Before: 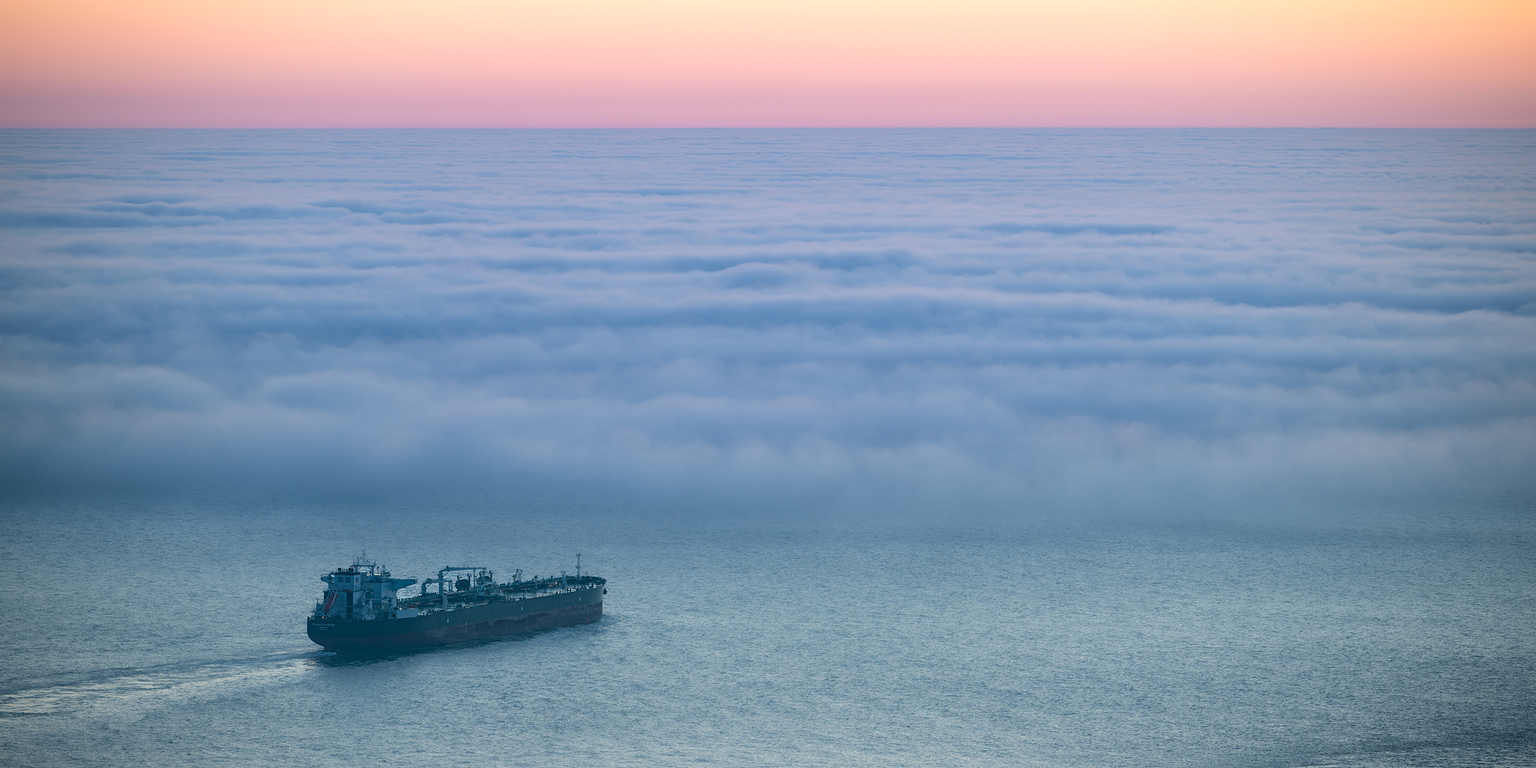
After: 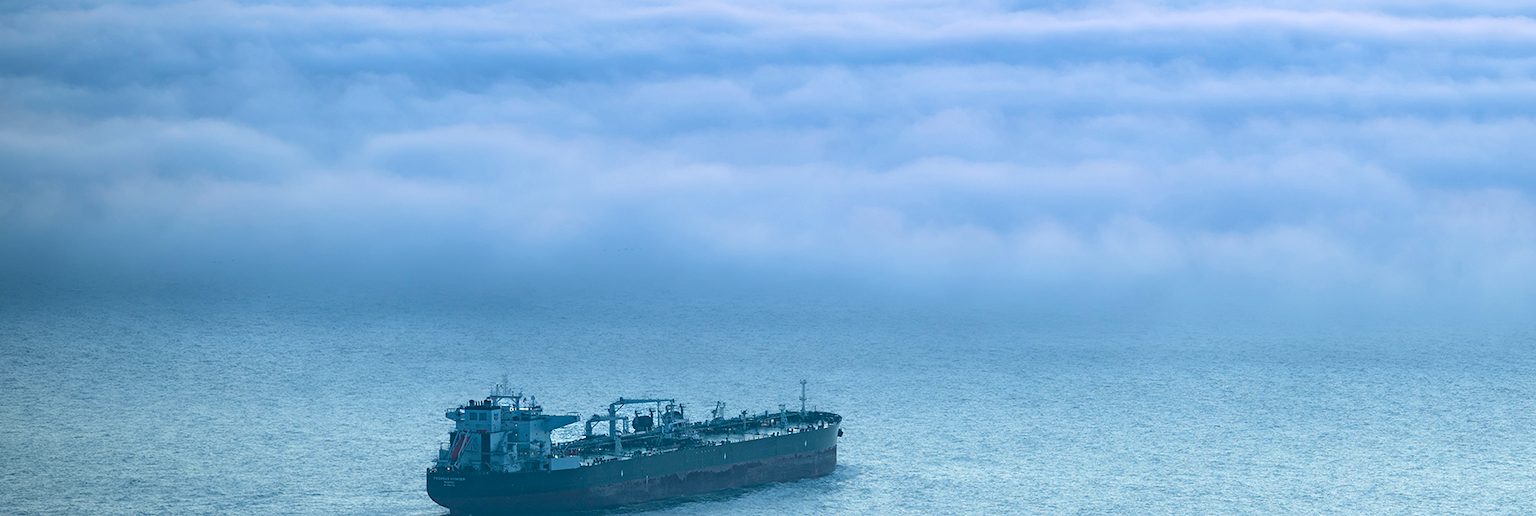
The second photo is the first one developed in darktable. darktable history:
crop: top 36.498%, right 27.964%, bottom 14.995%
exposure: exposure 0.74 EV, compensate highlight preservation false
velvia: on, module defaults
